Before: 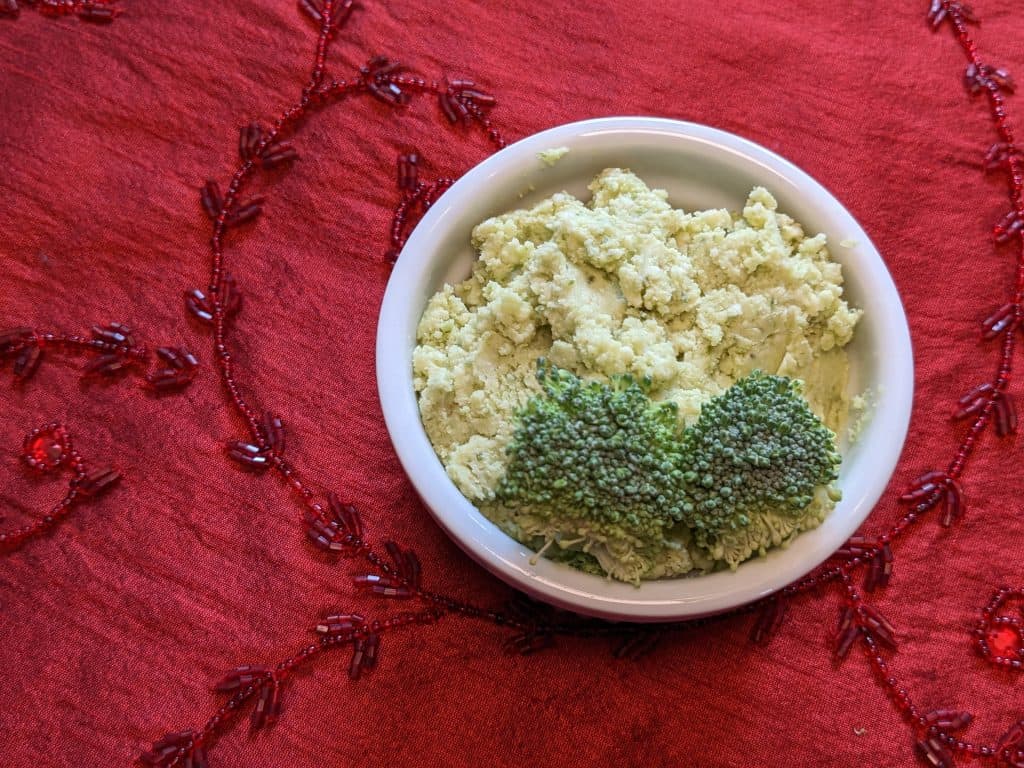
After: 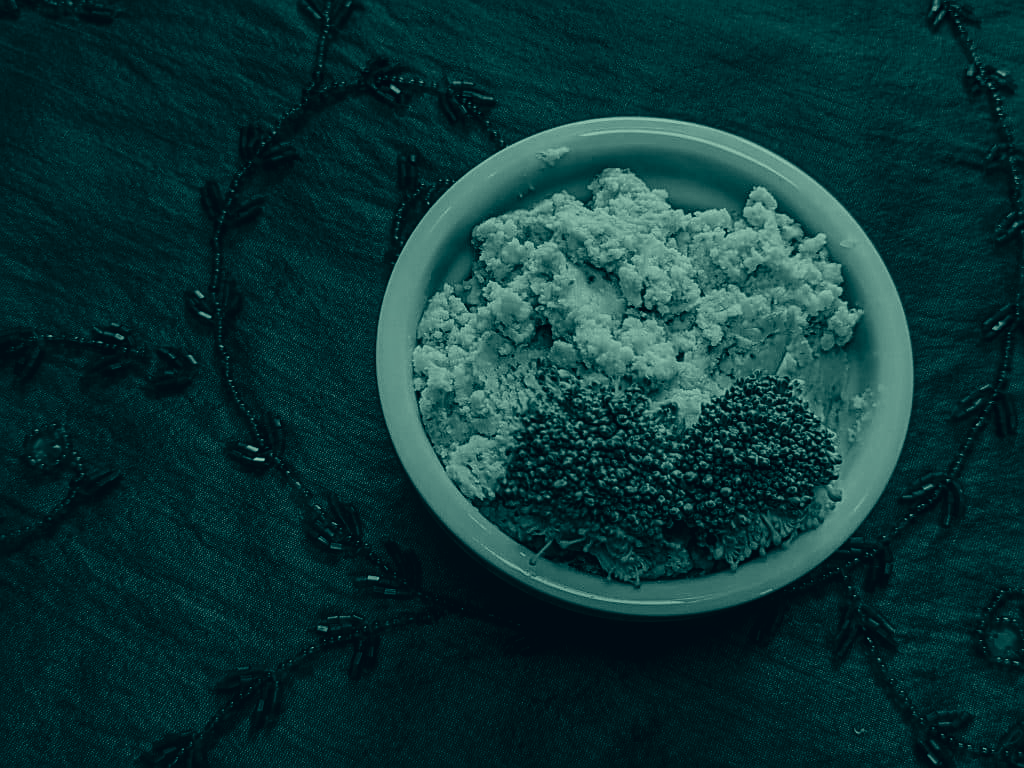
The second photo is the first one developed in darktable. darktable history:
local contrast: on, module defaults
sharpen: on, module defaults
filmic rgb: black relative exposure -7.65 EV, white relative exposure 4.56 EV, hardness 3.61
contrast brightness saturation: contrast -0.035, brightness -0.573, saturation -0.984
color correction: highlights a* -19.67, highlights b* 9.8, shadows a* -20.63, shadows b* -10.95
